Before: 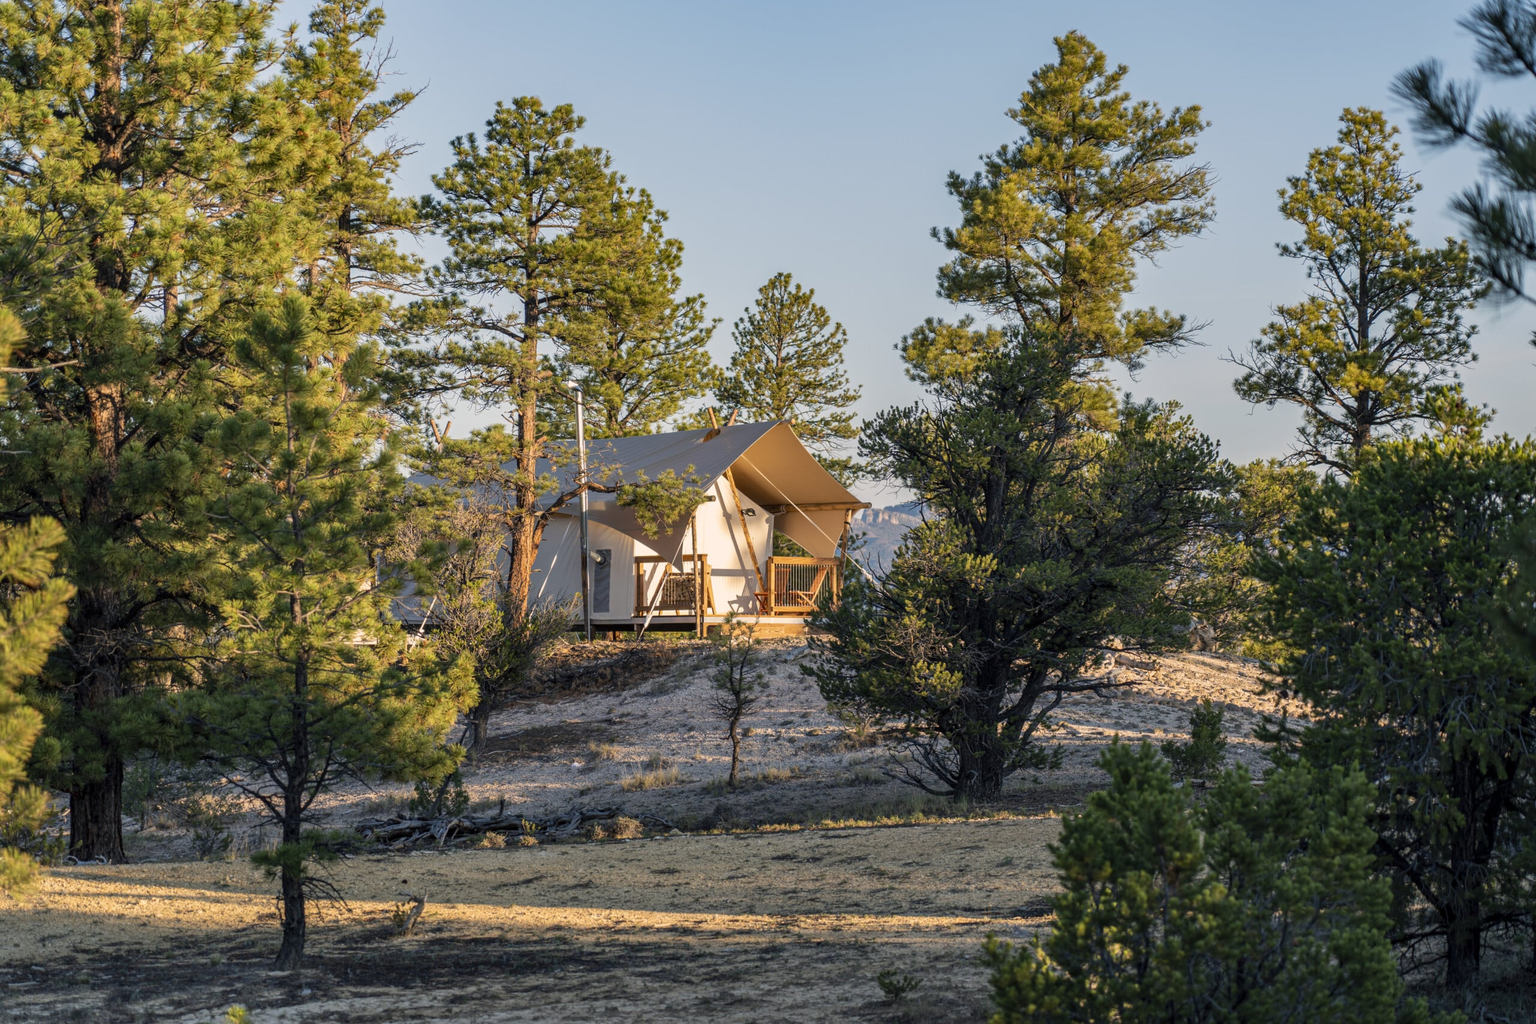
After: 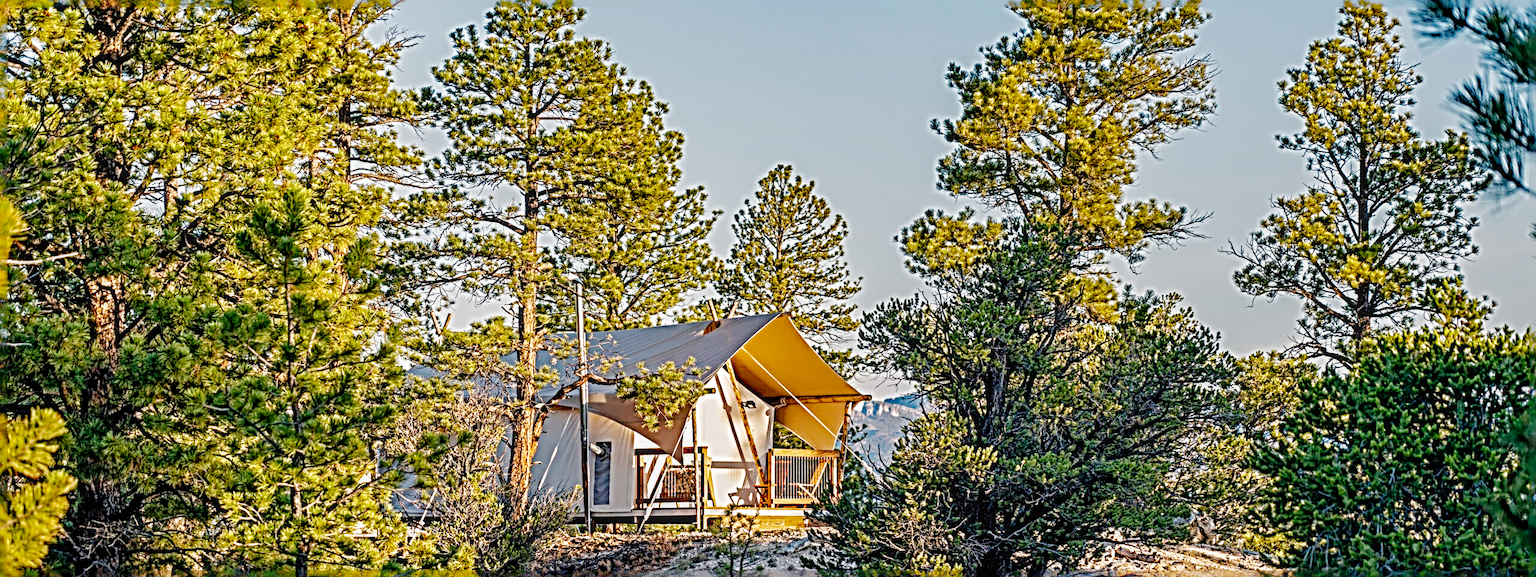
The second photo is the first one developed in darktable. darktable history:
shadows and highlights: on, module defaults
sharpen: radius 6.252, amount 1.802, threshold 0.196
crop and rotate: top 10.568%, bottom 33.011%
exposure: black level correction 0.001, exposure 0.5 EV, compensate exposure bias true, compensate highlight preservation false
color balance rgb: global offset › luminance 0.47%, perceptual saturation grading › global saturation 25.144%, perceptual brilliance grading › global brilliance 9.719%, perceptual brilliance grading › shadows 15.792%, global vibrance 20%
local contrast: on, module defaults
filmic rgb: black relative exposure -9.18 EV, white relative exposure 6.77 EV, hardness 3.08, contrast 1.054, add noise in highlights 0.001, preserve chrominance no, color science v3 (2019), use custom middle-gray values true, contrast in highlights soft
